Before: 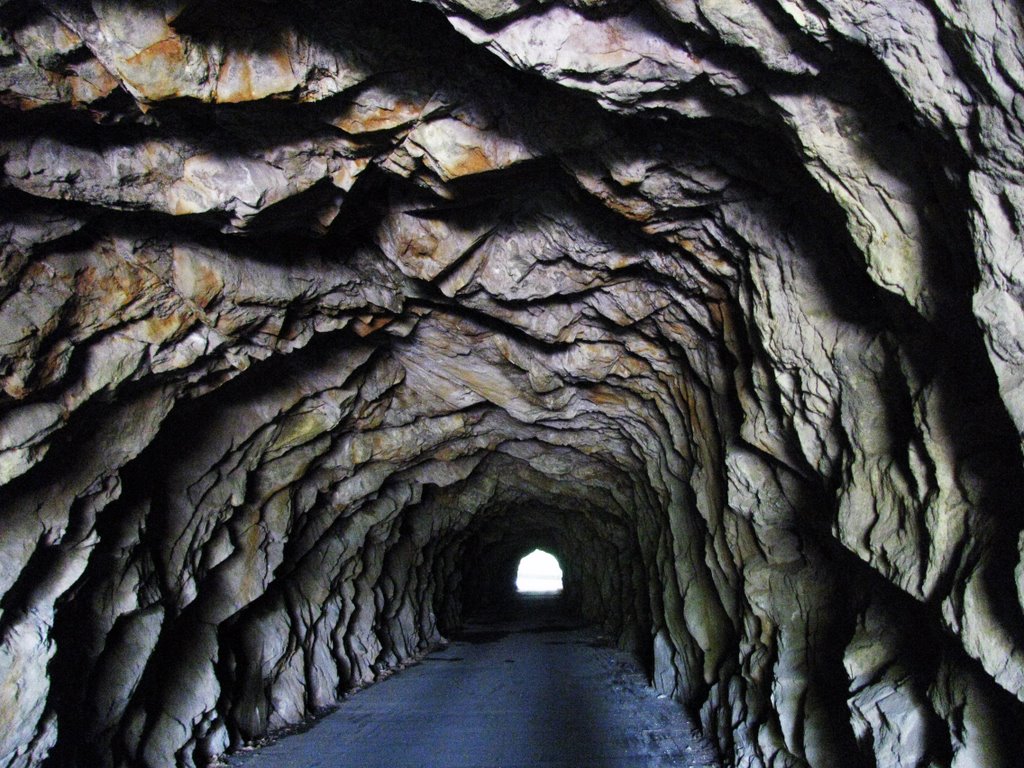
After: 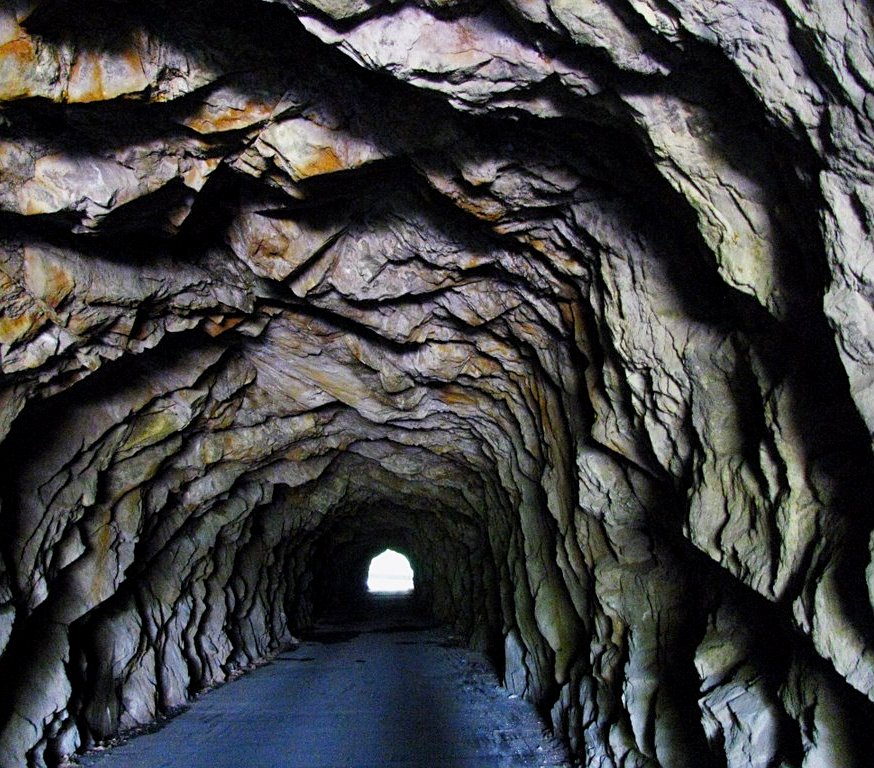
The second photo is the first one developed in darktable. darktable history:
white balance: emerald 1
color balance rgb: perceptual saturation grading › global saturation 30%
exposure: black level correction 0.002, exposure -0.1 EV, compensate highlight preservation false
sharpen: amount 0.2
crop and rotate: left 14.584%
